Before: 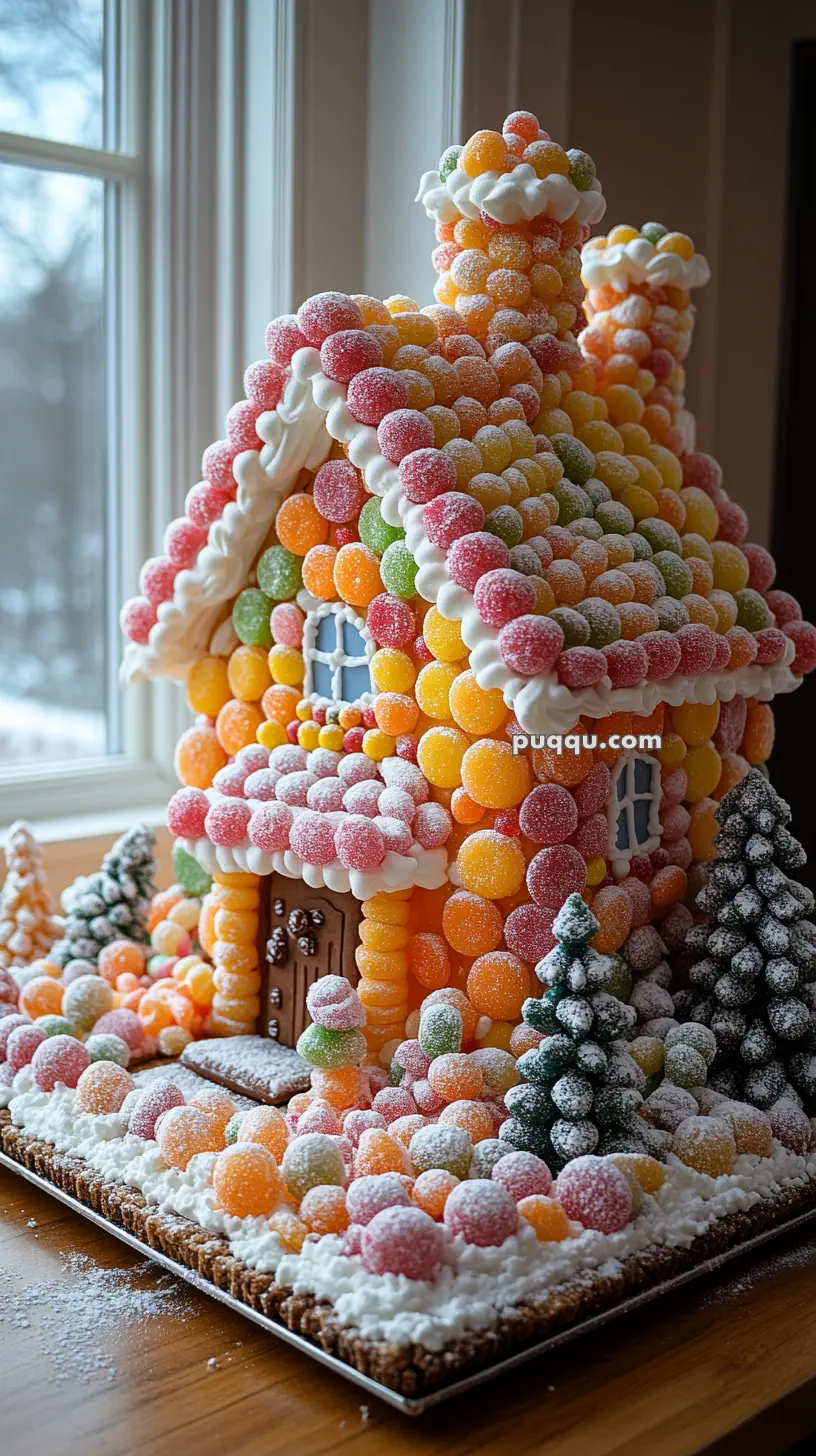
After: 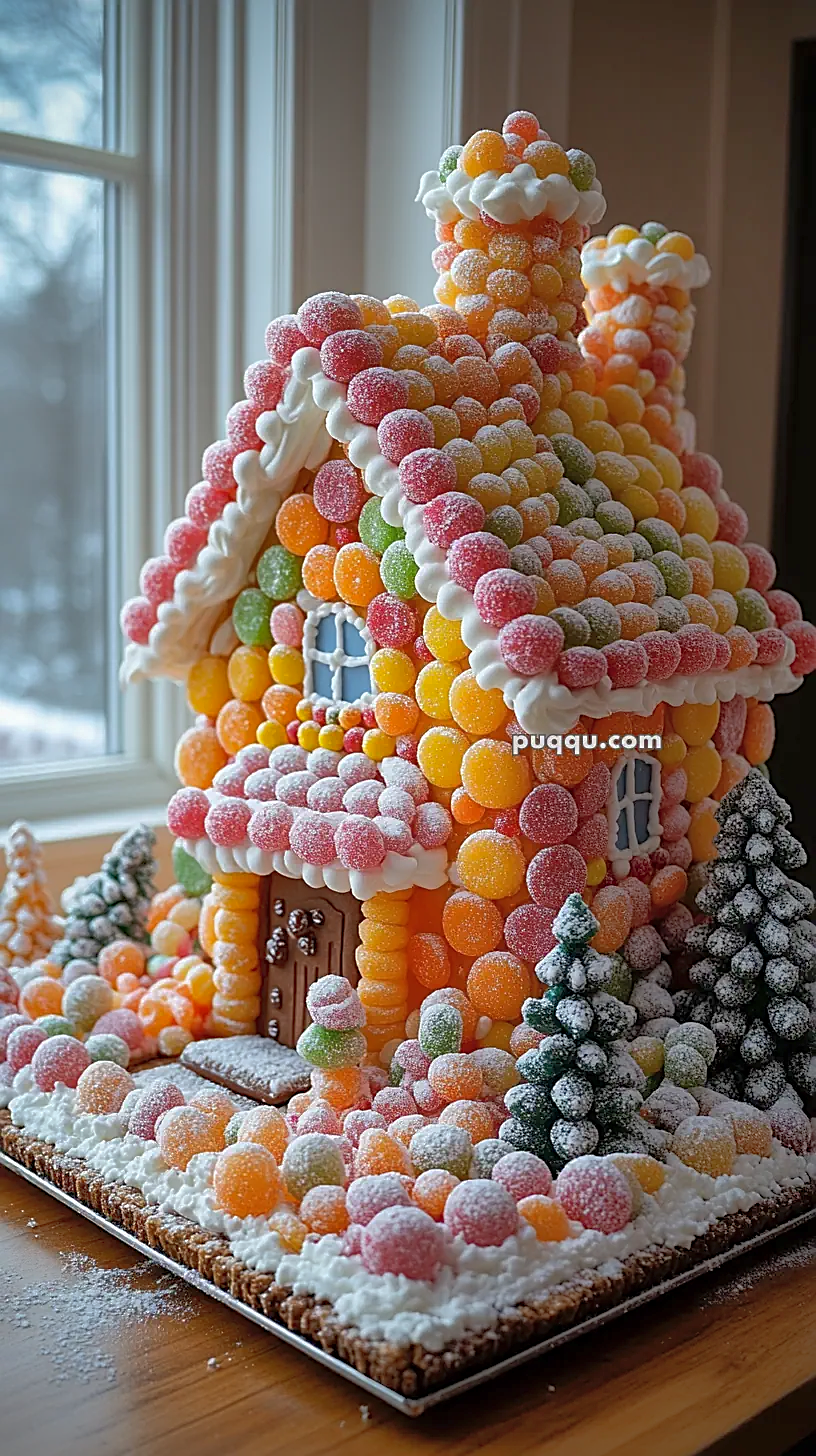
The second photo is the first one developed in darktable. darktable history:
sharpen: on, module defaults
vignetting: fall-off radius 61.12%, saturation -0.034
shadows and highlights: shadows 61.09, highlights -59.66
